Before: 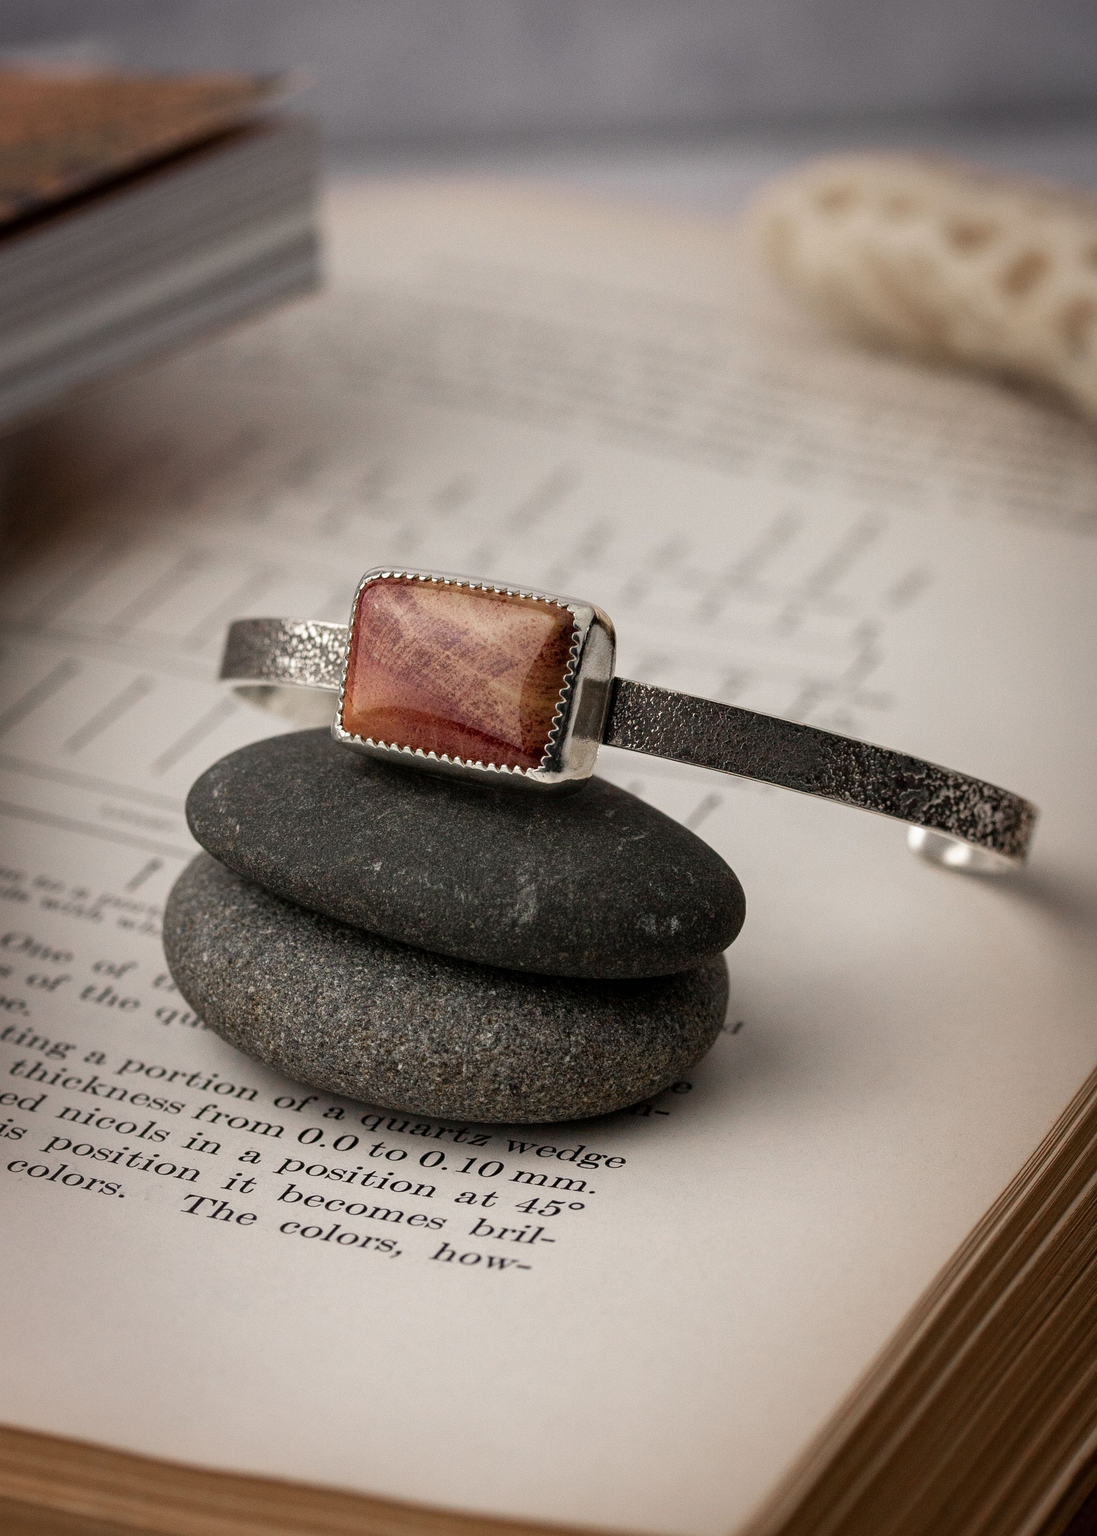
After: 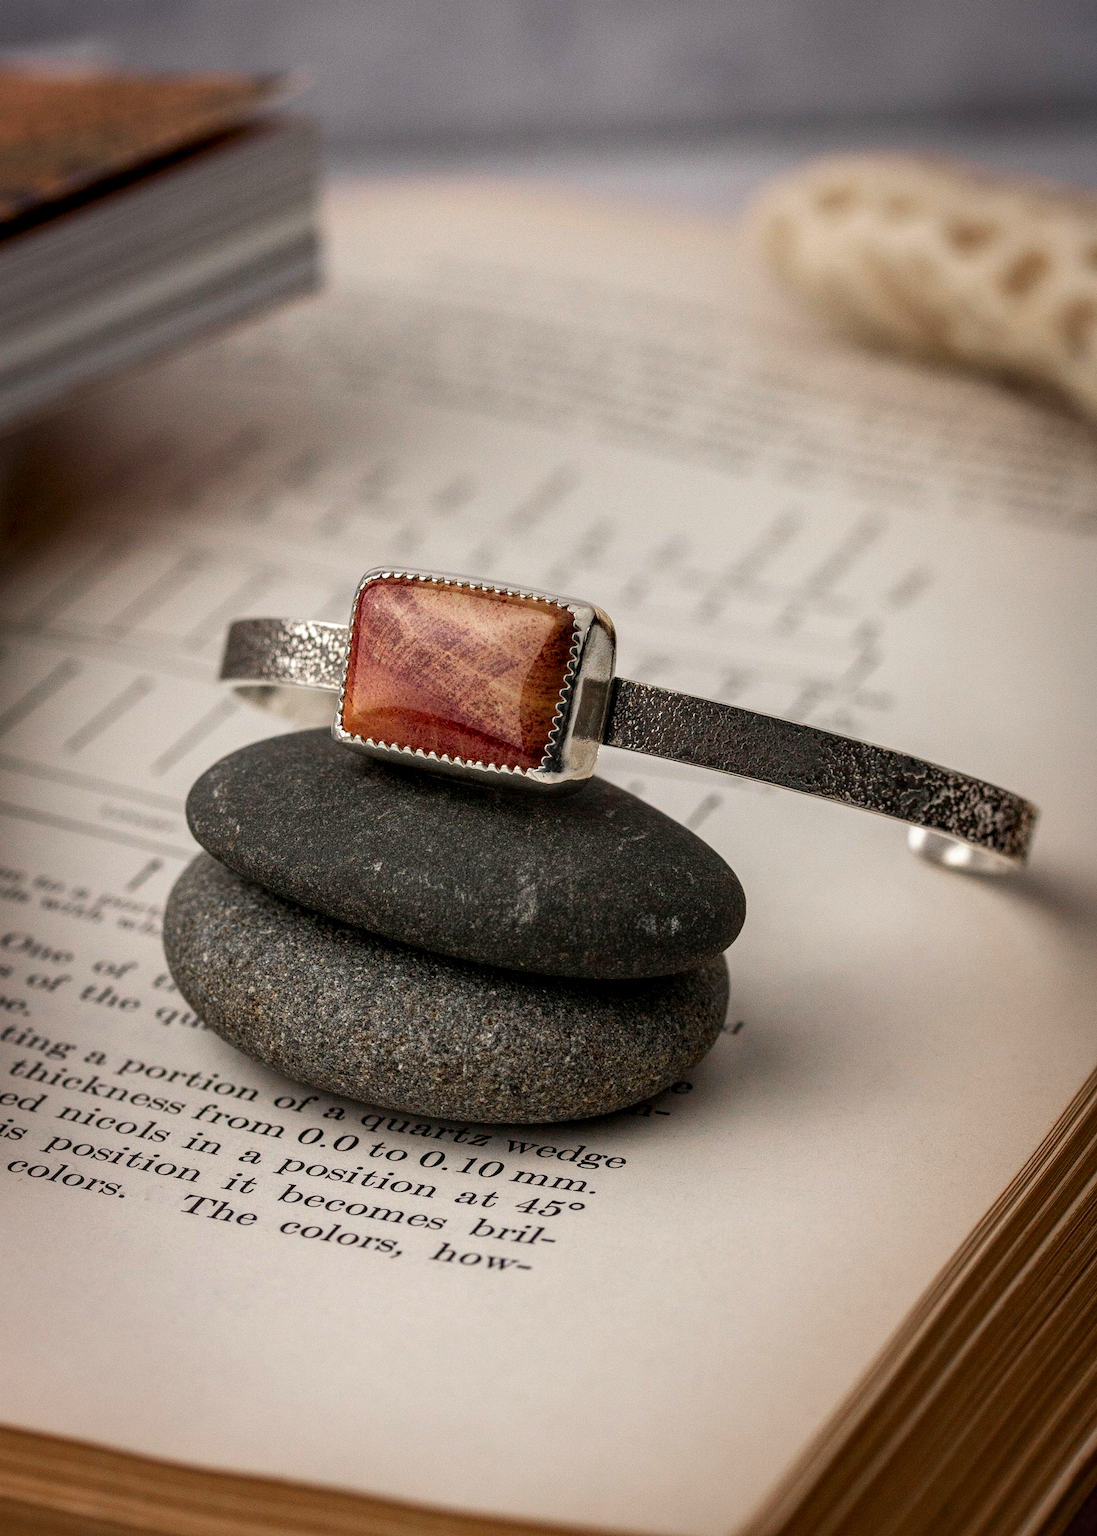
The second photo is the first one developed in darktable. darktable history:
local contrast: on, module defaults
contrast brightness saturation: contrast 0.09, saturation 0.28
